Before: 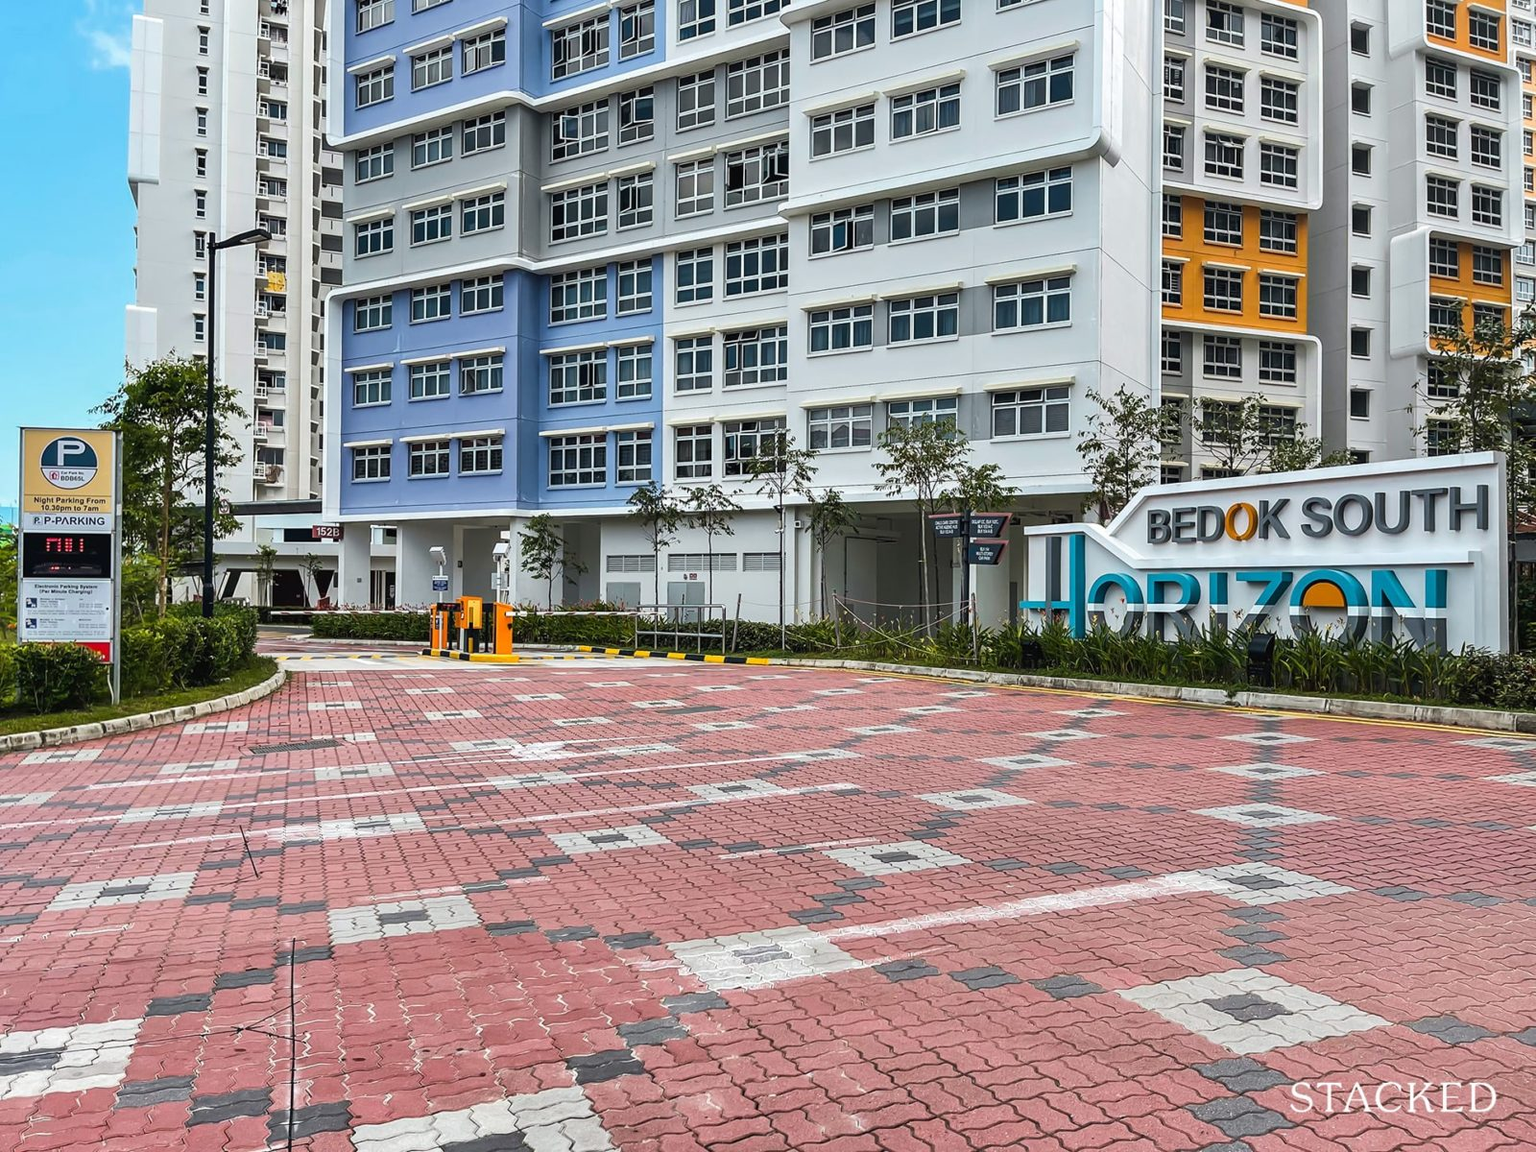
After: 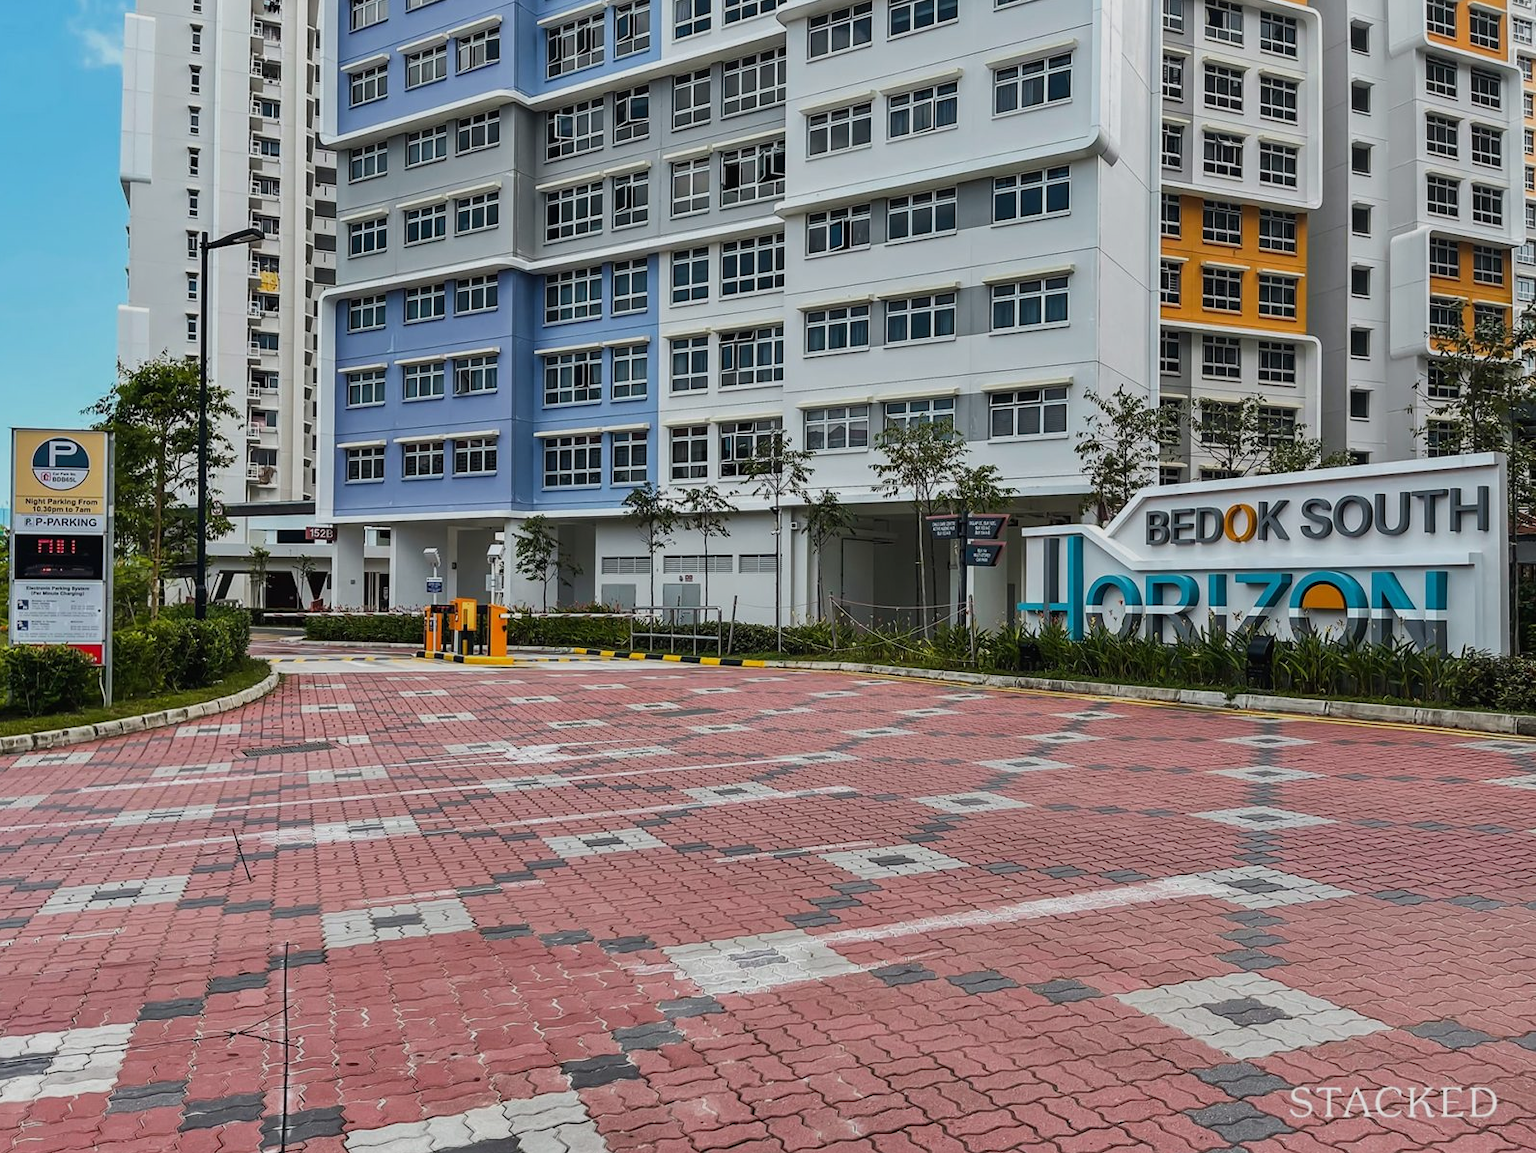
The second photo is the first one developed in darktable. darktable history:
crop and rotate: left 0.614%, top 0.179%, bottom 0.309%
exposure: exposure -0.462 EV, compensate highlight preservation false
